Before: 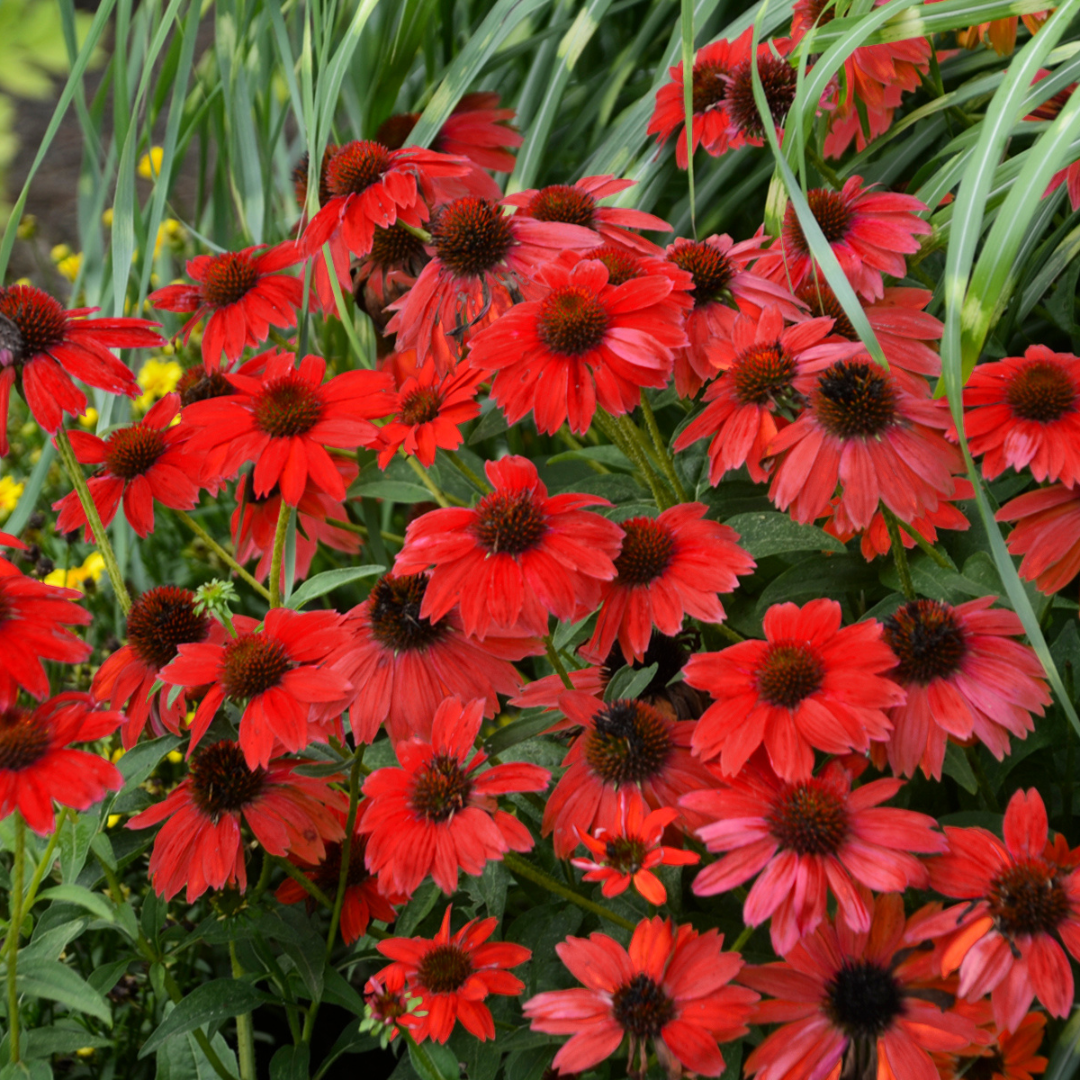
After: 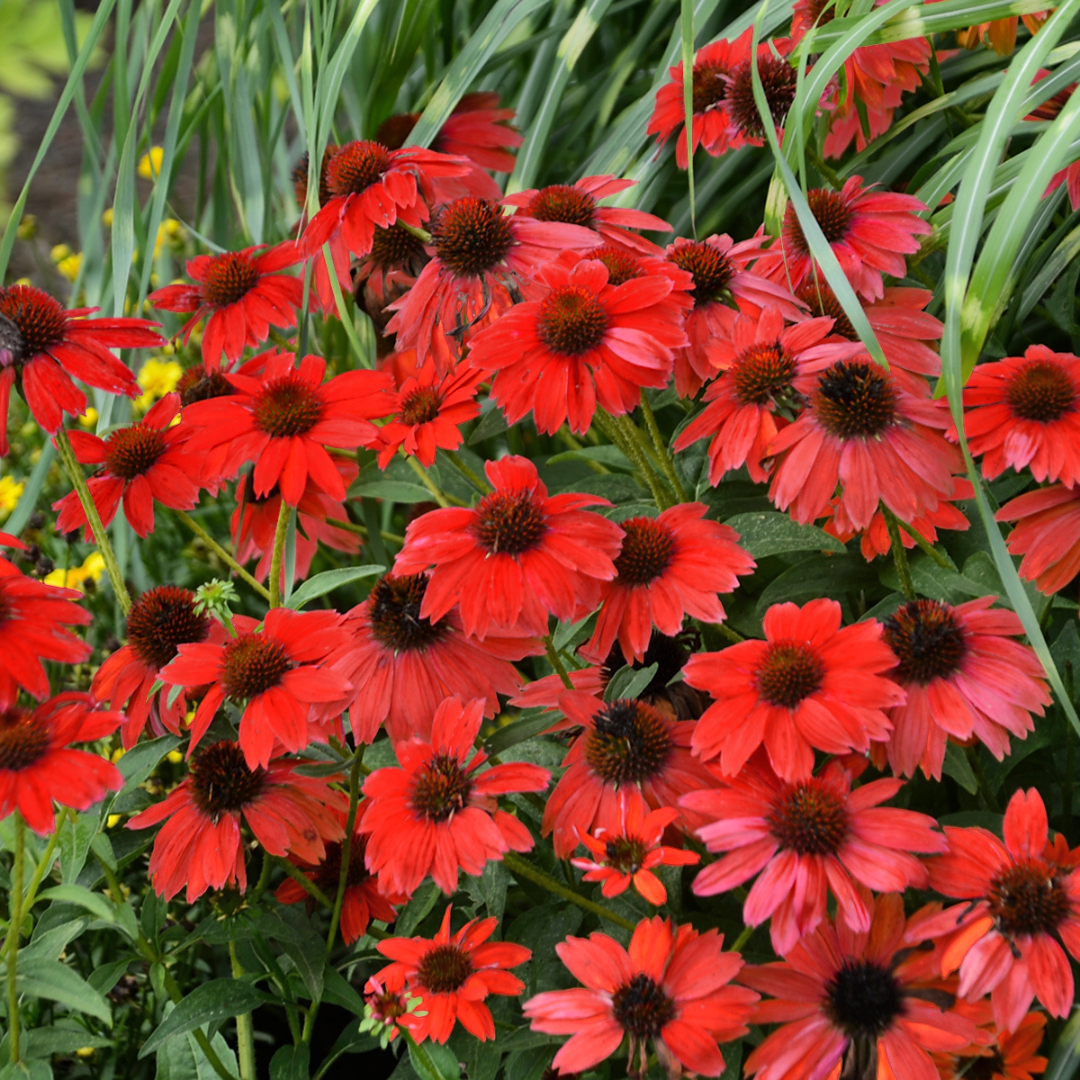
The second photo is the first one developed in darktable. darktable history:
shadows and highlights: low approximation 0.01, soften with gaussian
sharpen: radius 1, threshold 1
